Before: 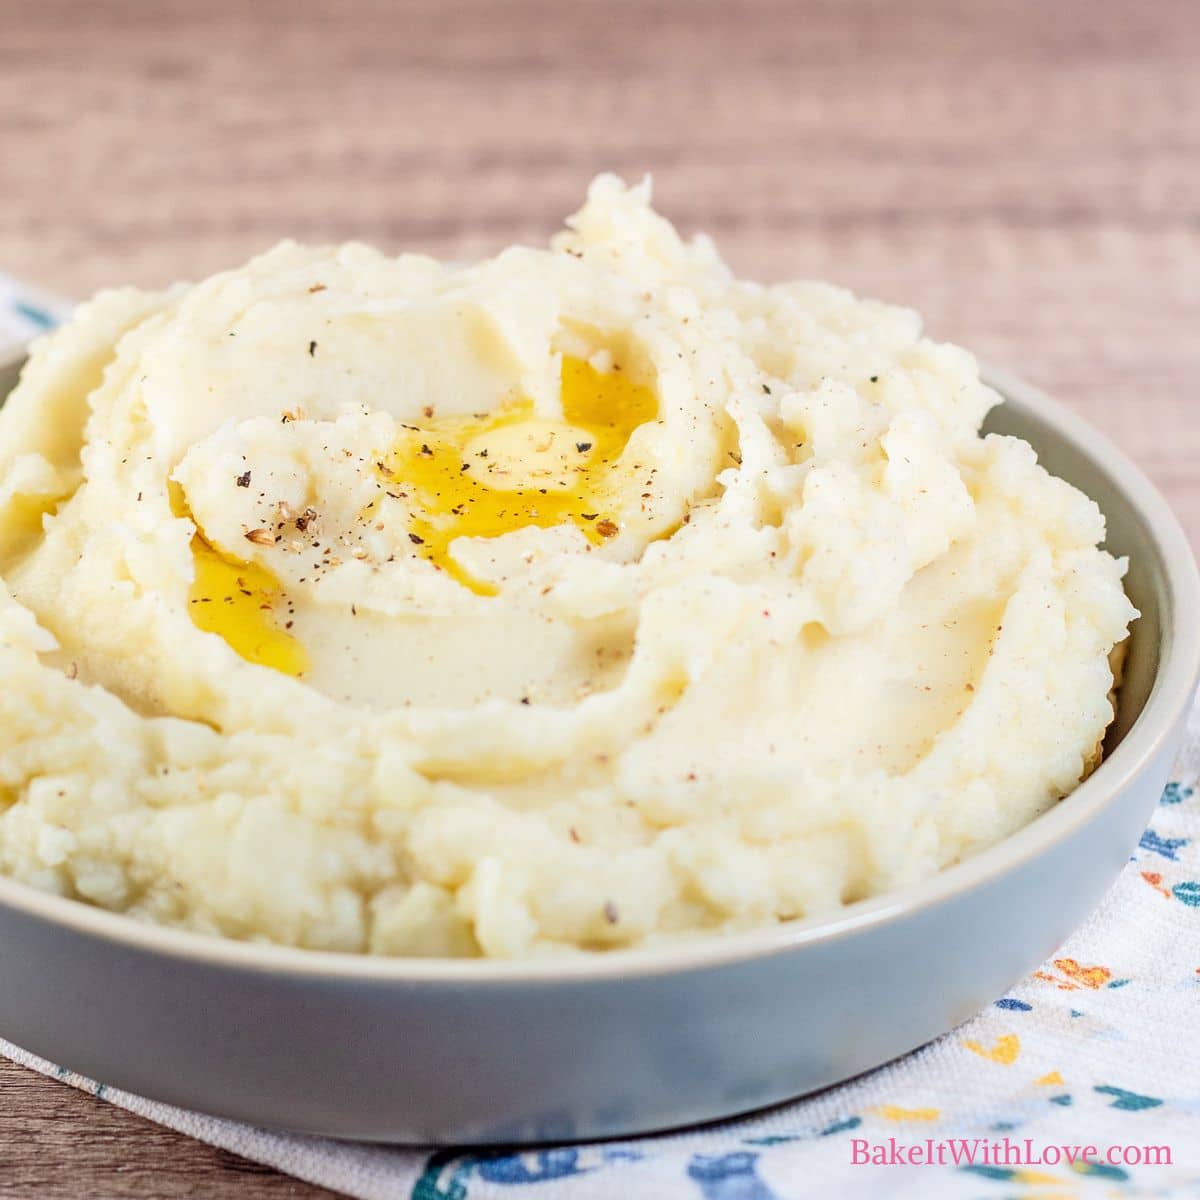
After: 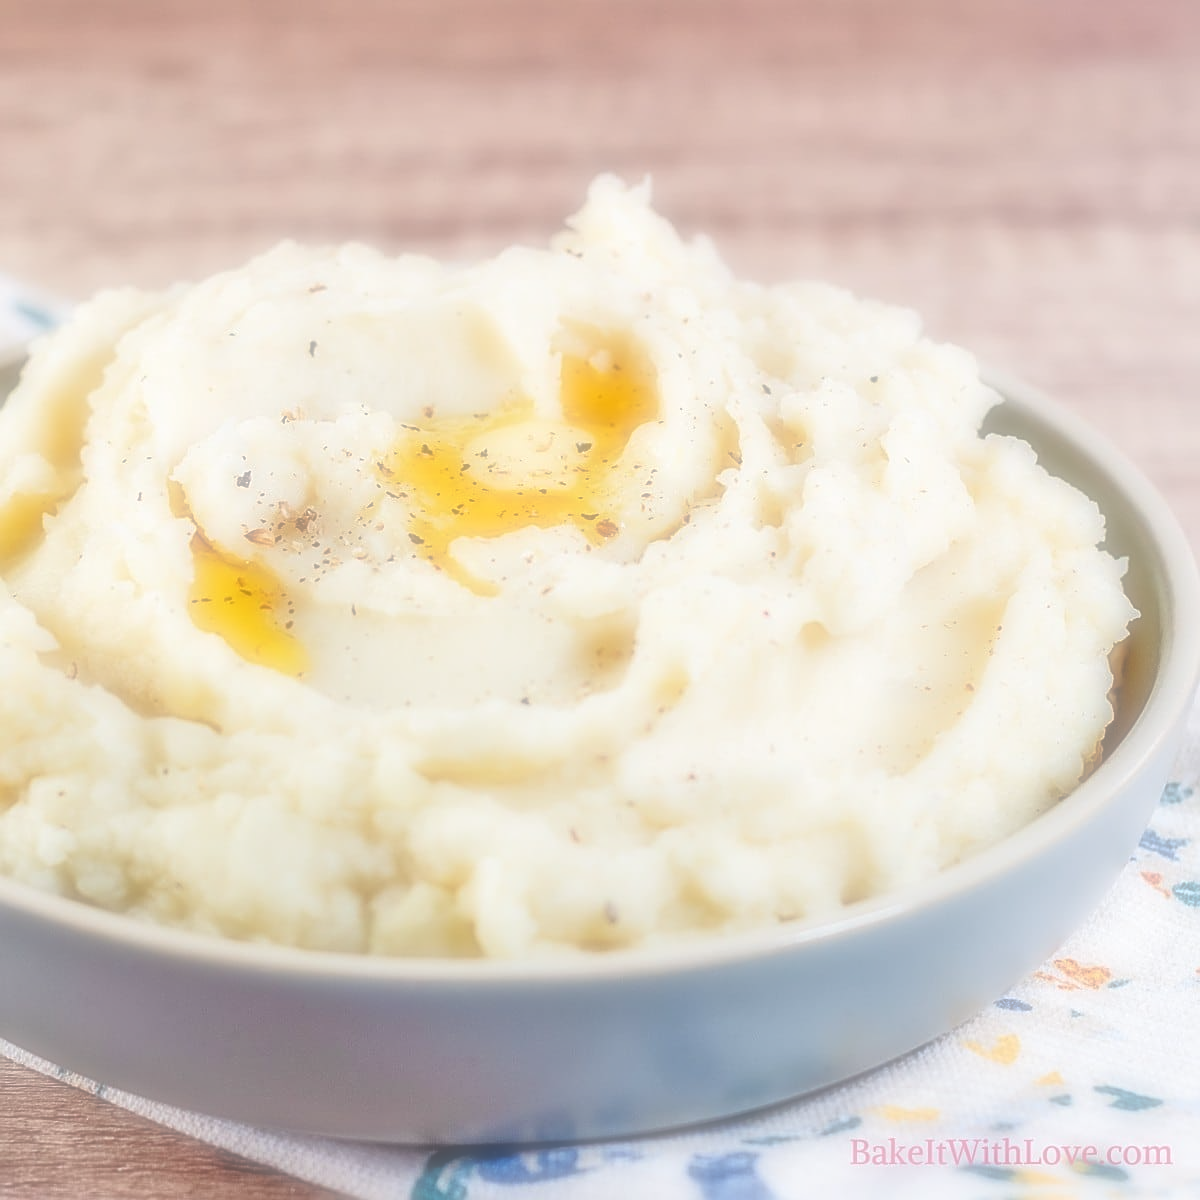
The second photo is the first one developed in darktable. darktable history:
sharpen: on, module defaults
tone equalizer: -7 EV 0.15 EV, -6 EV 0.6 EV, -5 EV 1.15 EV, -4 EV 1.33 EV, -3 EV 1.15 EV, -2 EV 0.6 EV, -1 EV 0.15 EV, mask exposure compensation -0.5 EV
soften: on, module defaults
